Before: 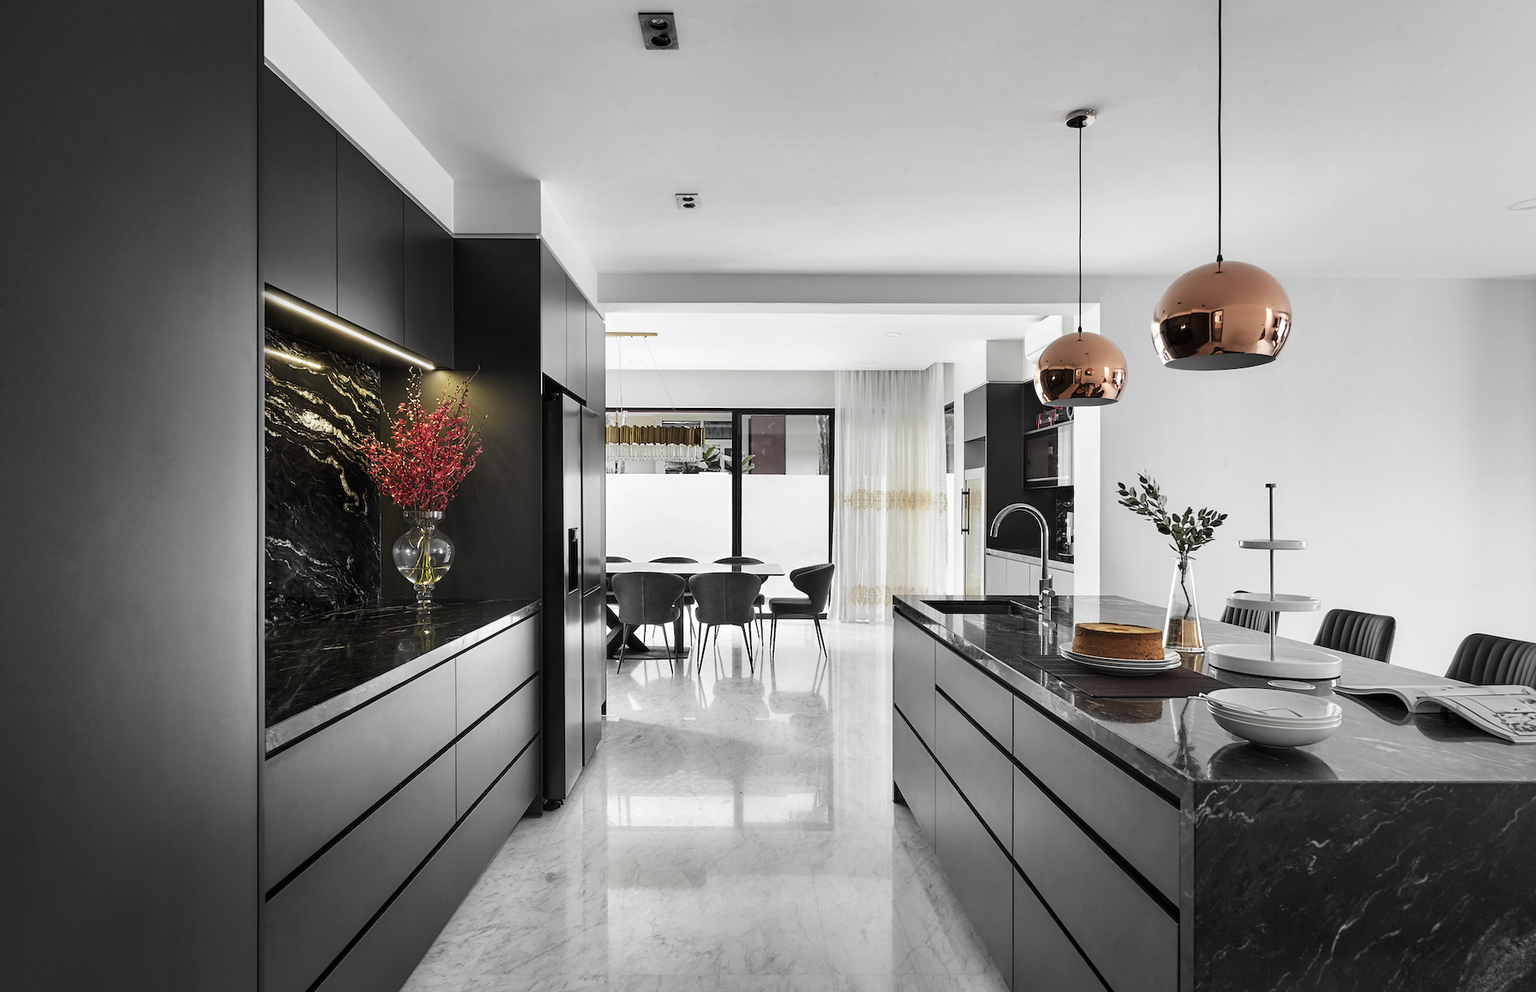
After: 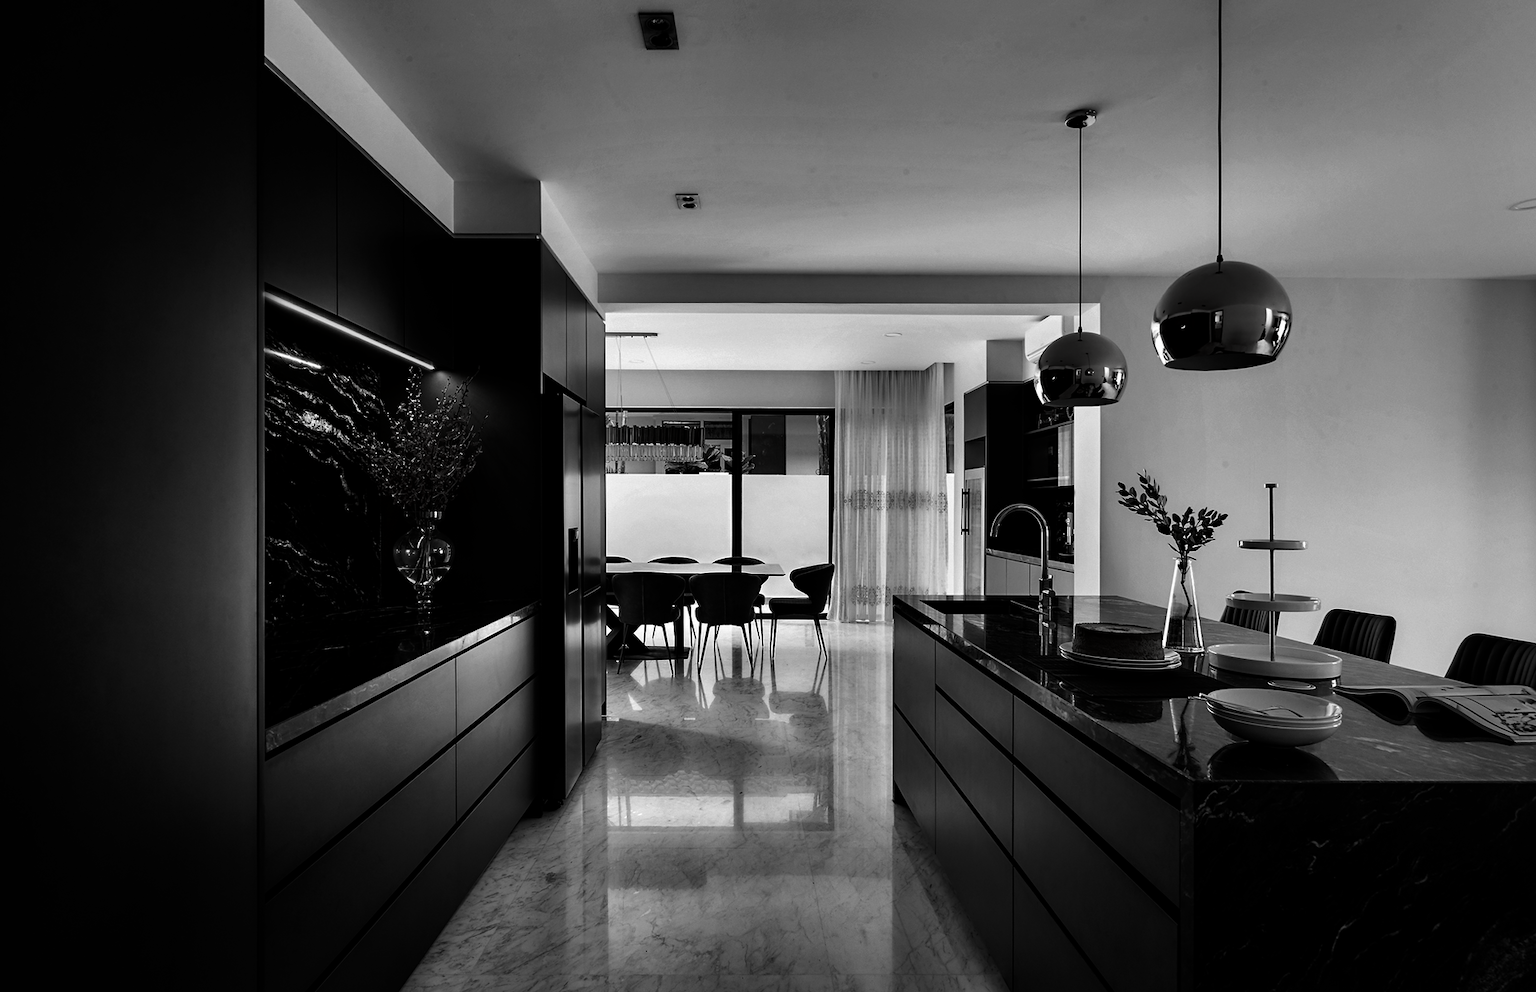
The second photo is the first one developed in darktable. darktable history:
contrast brightness saturation: contrast 0.025, brightness -0.993, saturation -0.988
